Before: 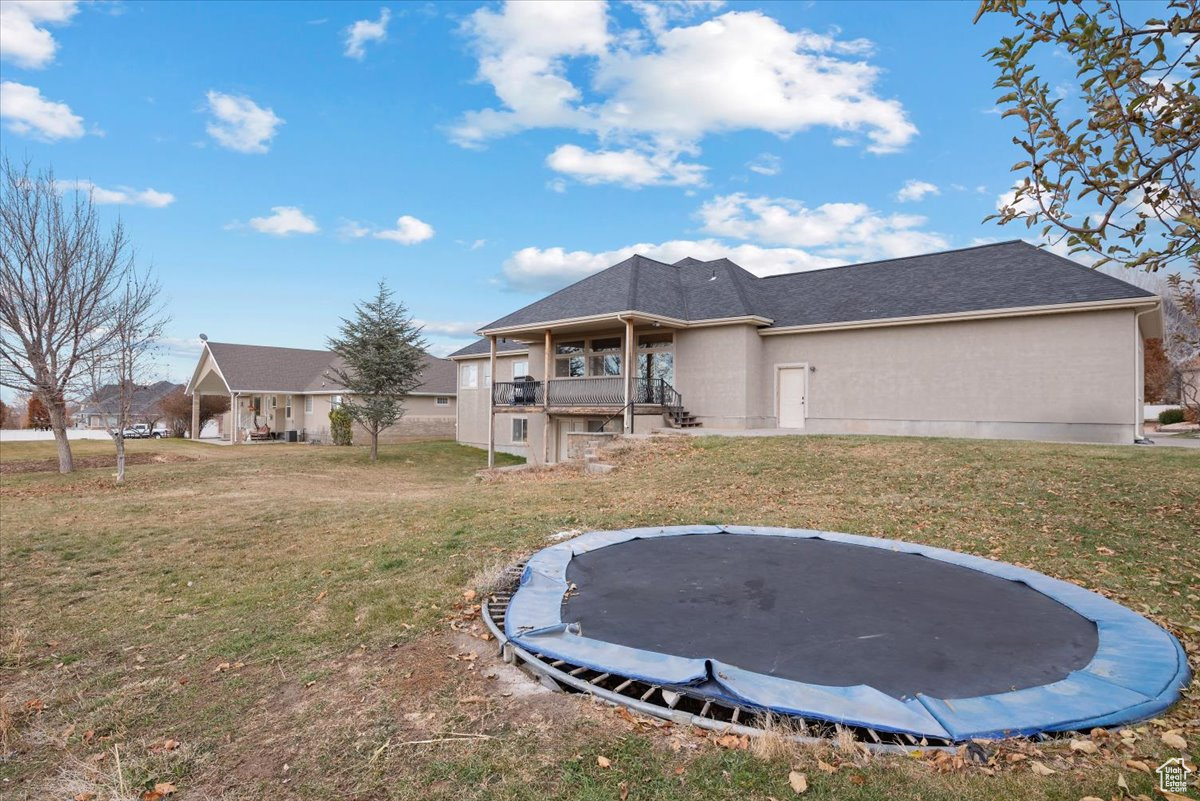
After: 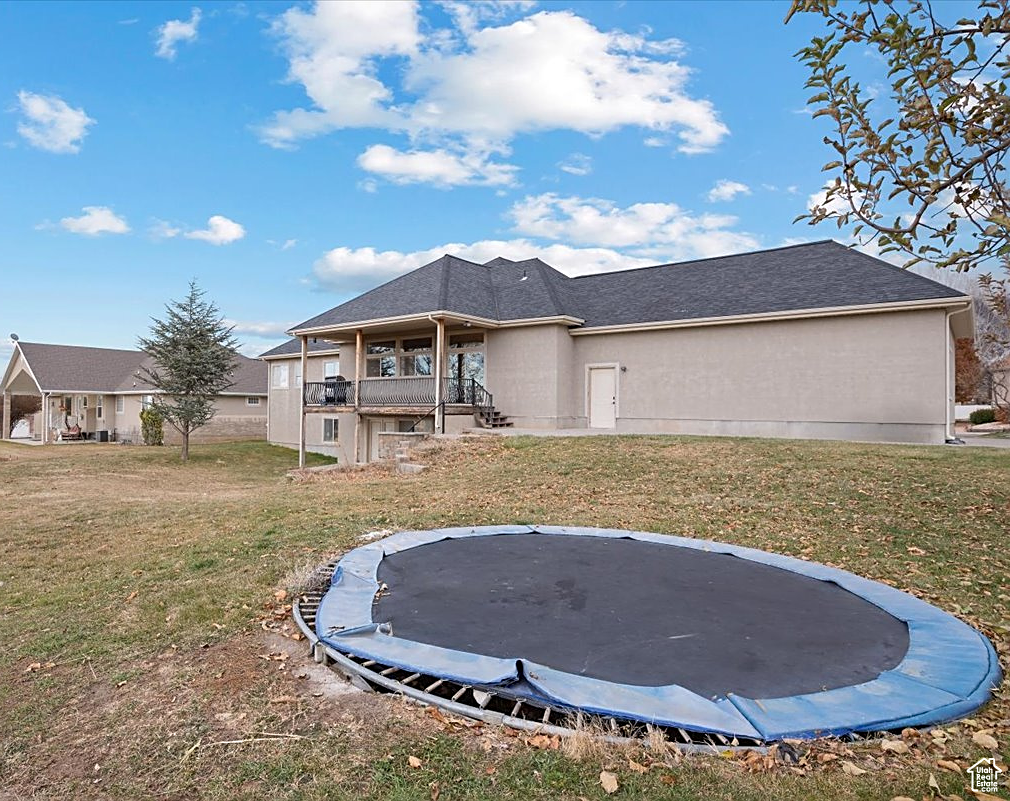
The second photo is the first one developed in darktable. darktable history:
crop: left 15.823%
sharpen: on, module defaults
